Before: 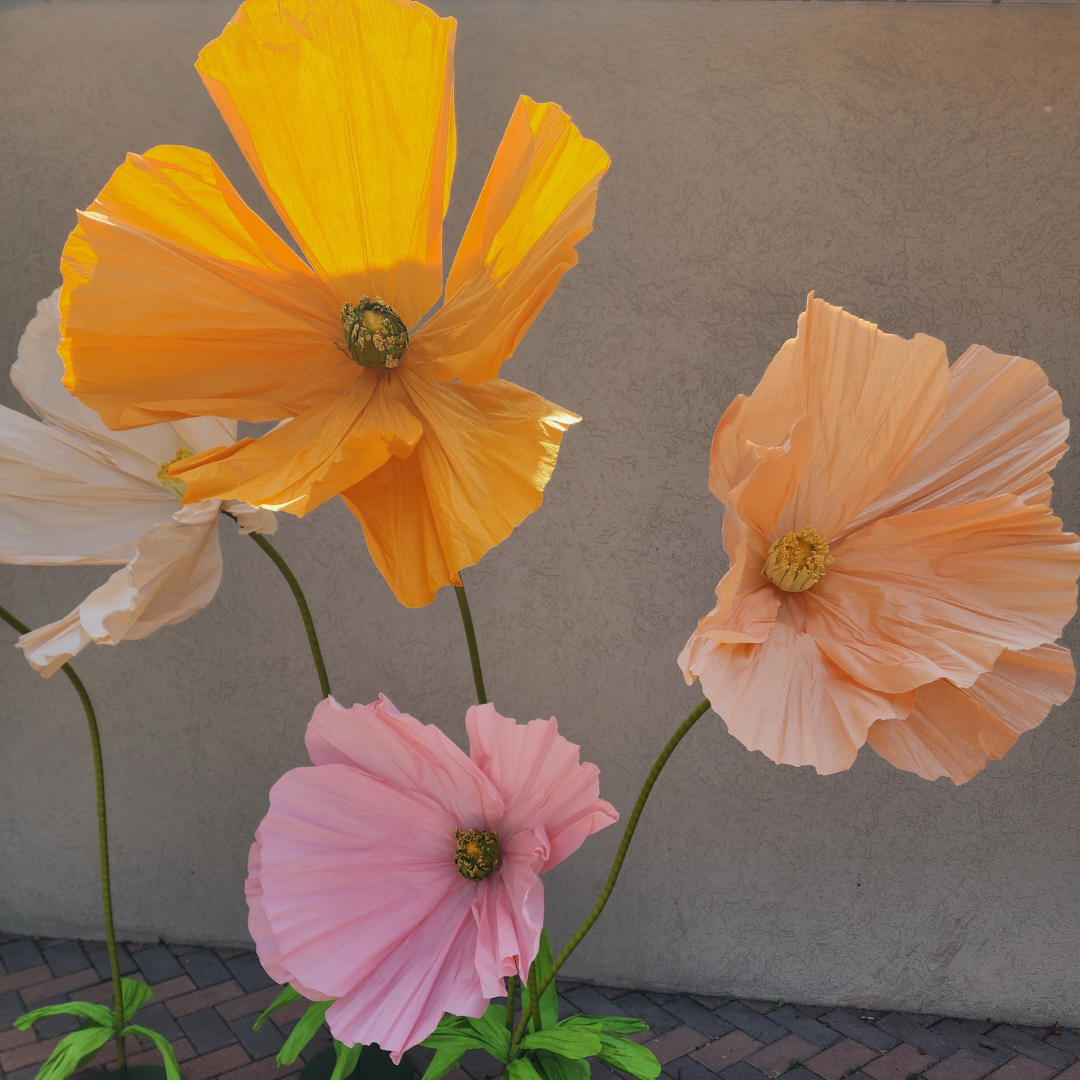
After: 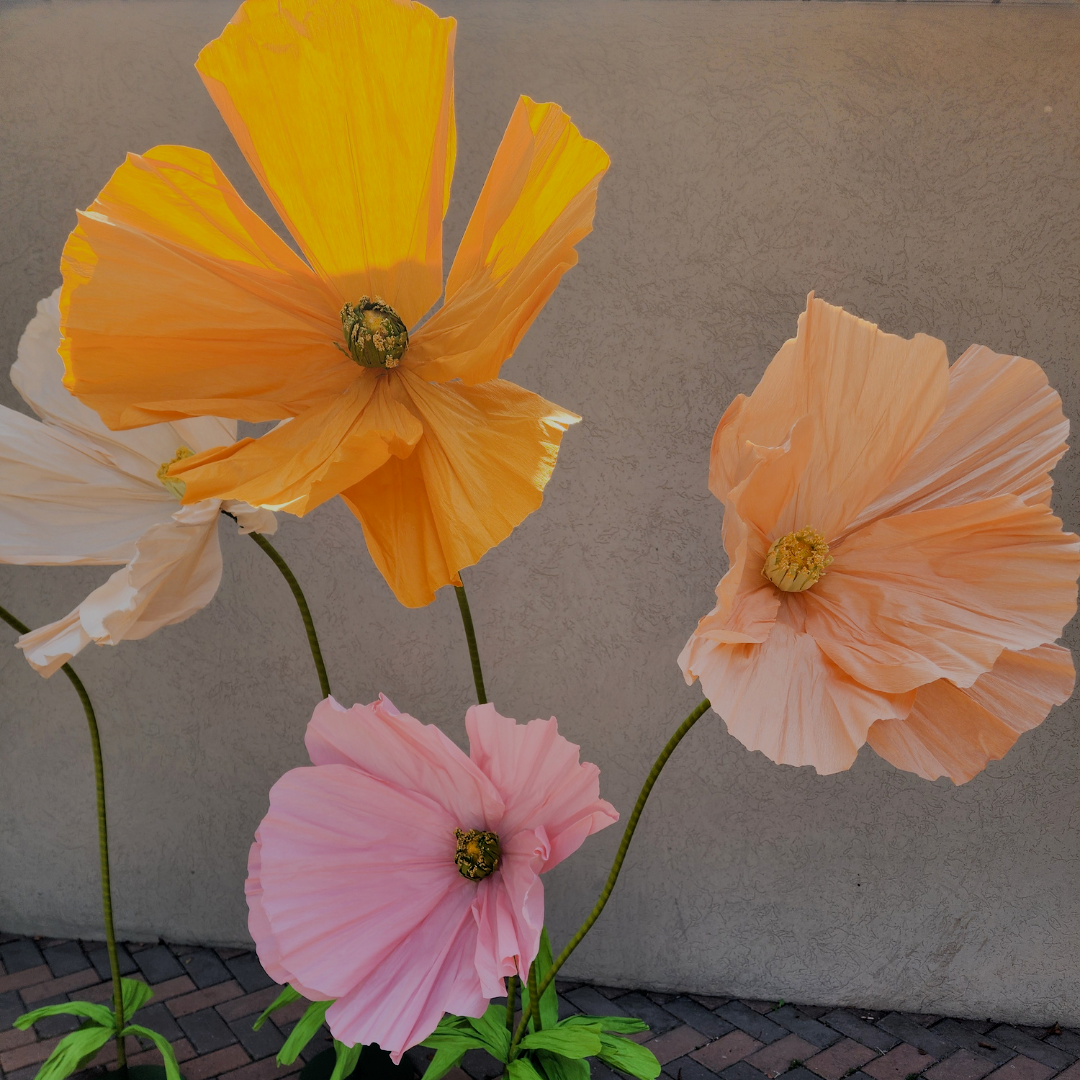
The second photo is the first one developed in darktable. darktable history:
exposure: black level correction 0.007, compensate highlight preservation false
filmic rgb: black relative exposure -6.98 EV, white relative exposure 5.63 EV, hardness 2.86
